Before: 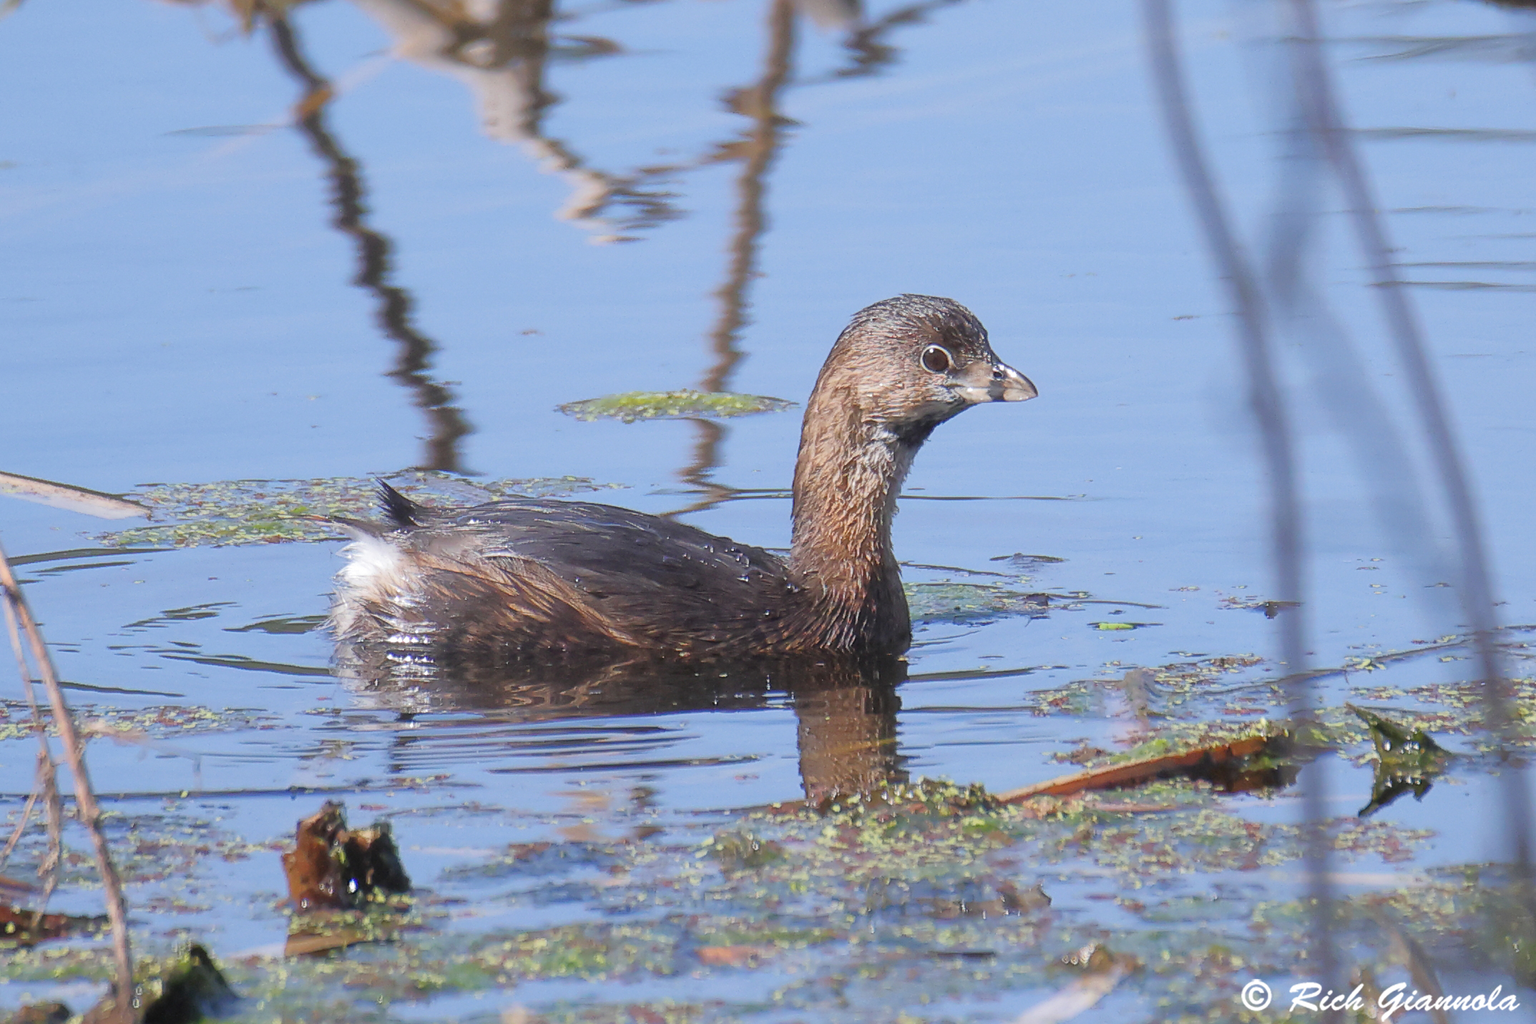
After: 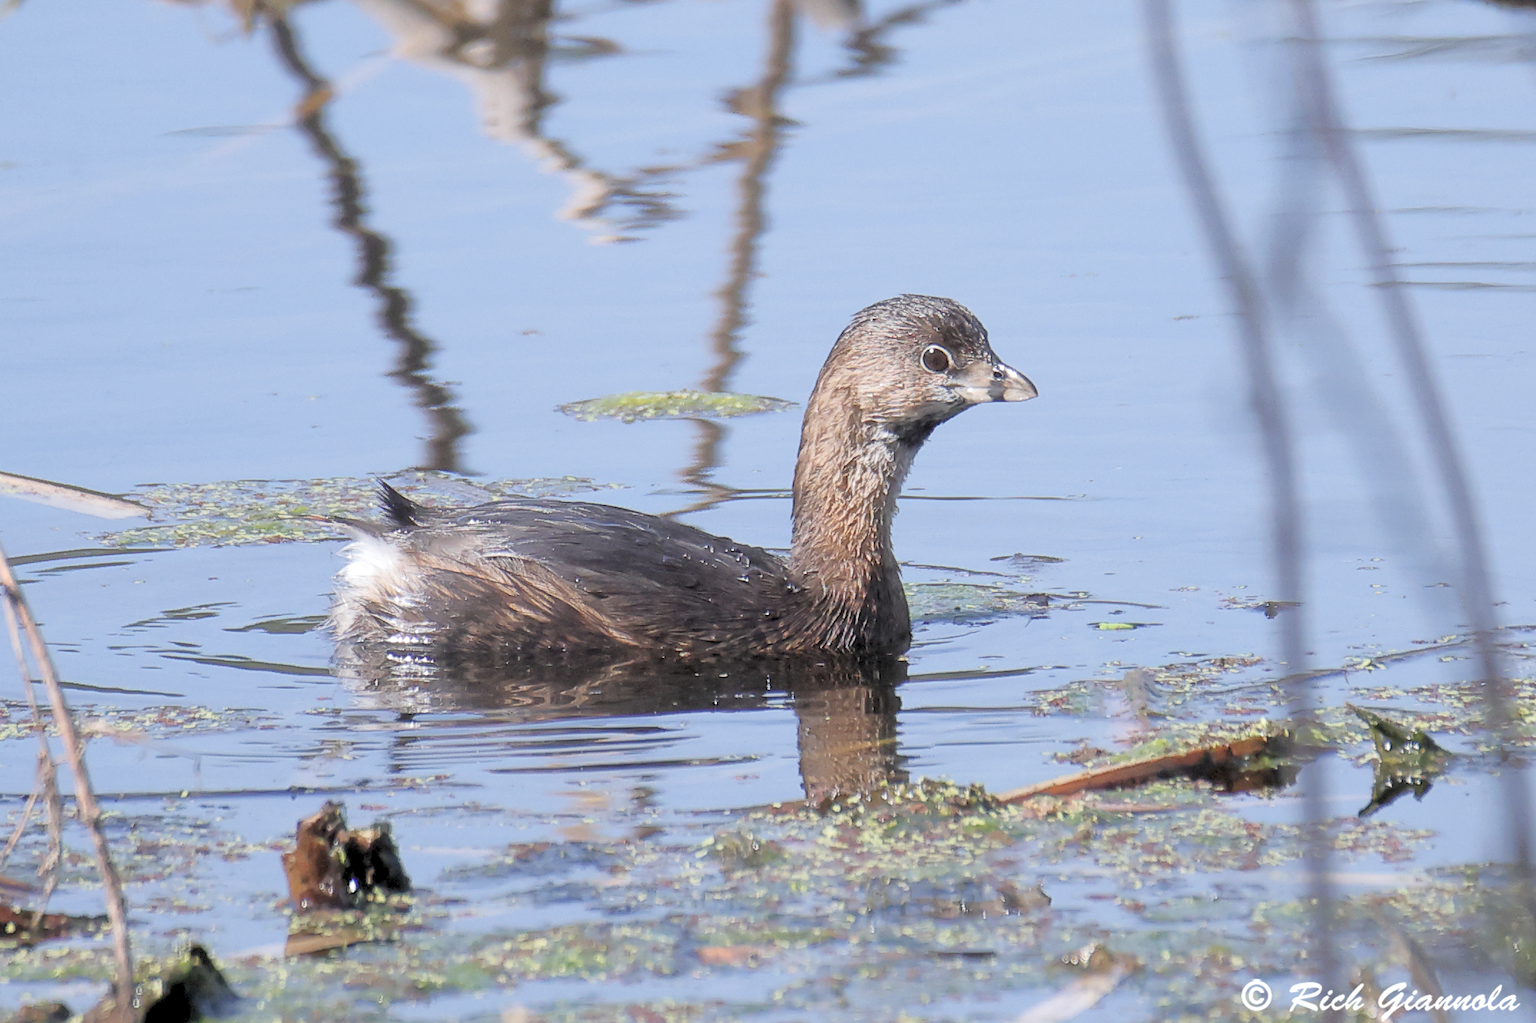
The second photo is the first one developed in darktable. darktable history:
contrast brightness saturation: contrast 0.1, saturation -0.36
color balance: contrast 8.5%, output saturation 105%
exposure: exposure 0.2 EV, compensate highlight preservation false
rgb levels: preserve colors sum RGB, levels [[0.038, 0.433, 0.934], [0, 0.5, 1], [0, 0.5, 1]]
